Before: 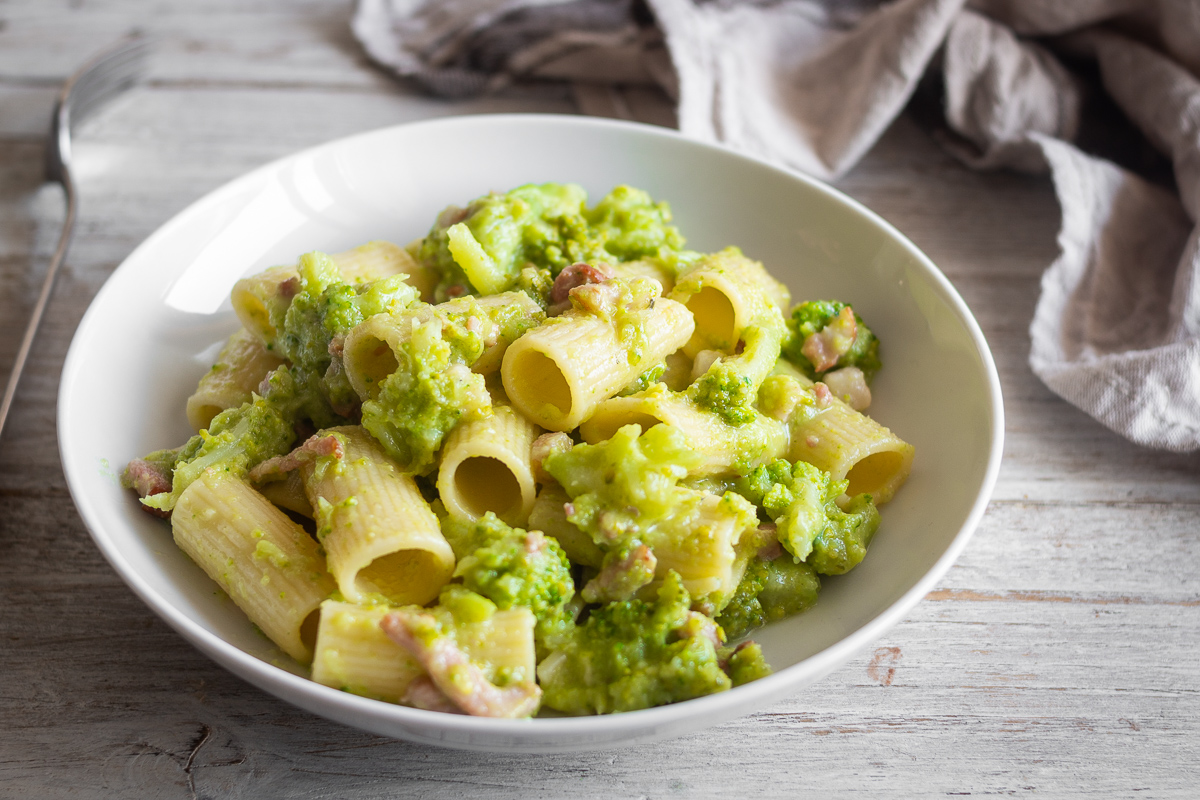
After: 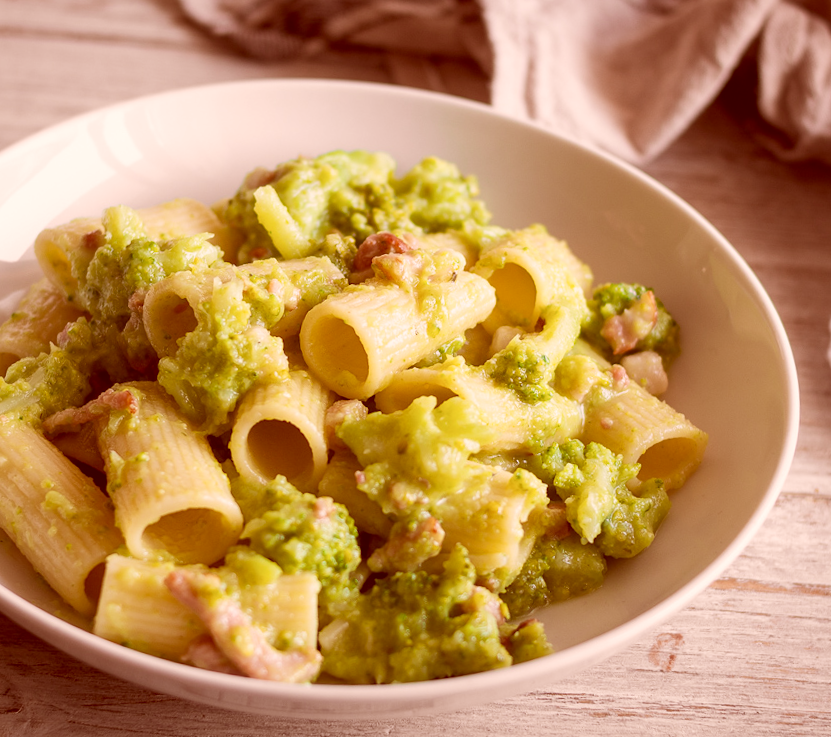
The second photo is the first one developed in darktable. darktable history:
crop and rotate: angle -3.25°, left 14.205%, top 0.021%, right 10.742%, bottom 0.037%
color correction: highlights a* 9.11, highlights b* 8.78, shadows a* 39.25, shadows b* 40, saturation 0.808
